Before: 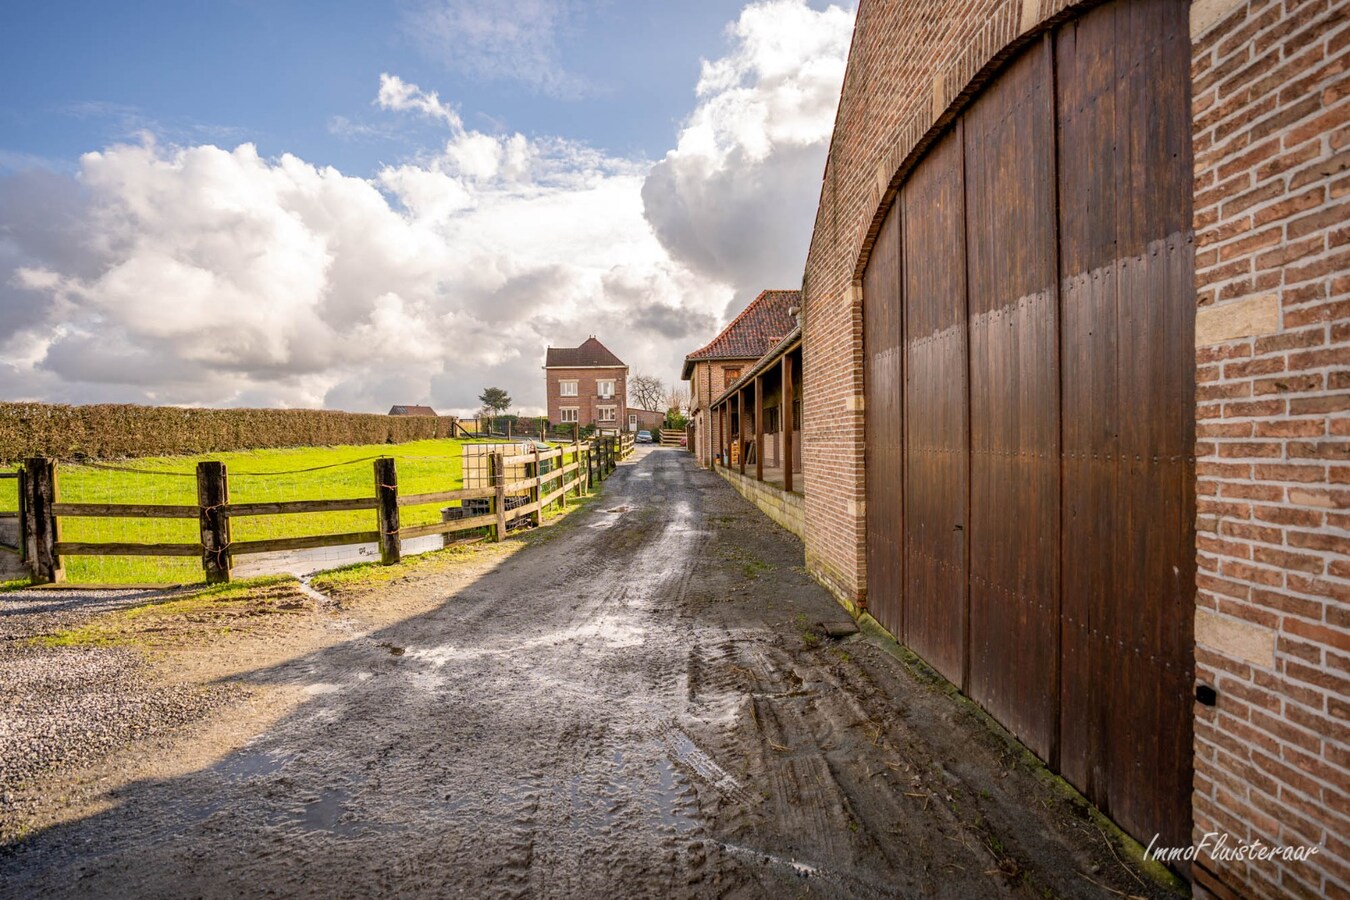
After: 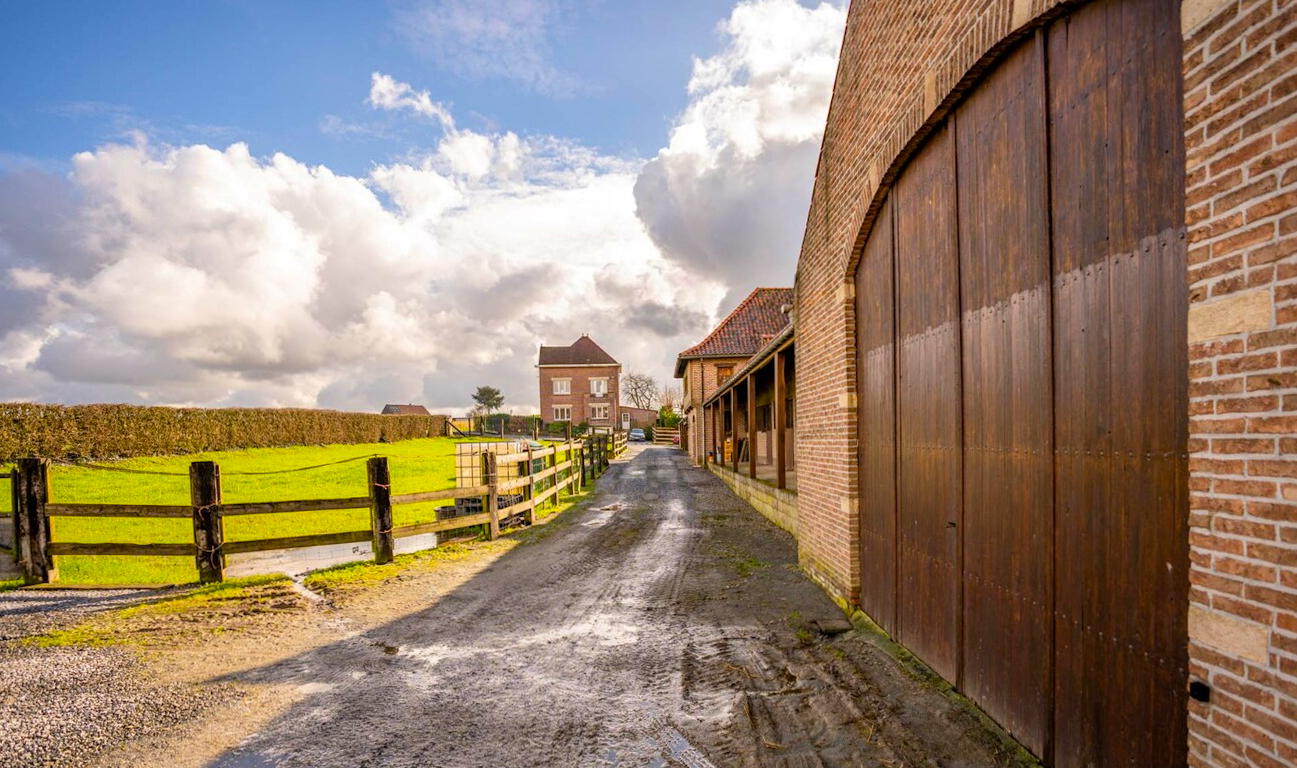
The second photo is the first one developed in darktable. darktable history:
color balance rgb: global vibrance 42.74%
crop and rotate: angle 0.2°, left 0.275%, right 3.127%, bottom 14.18%
